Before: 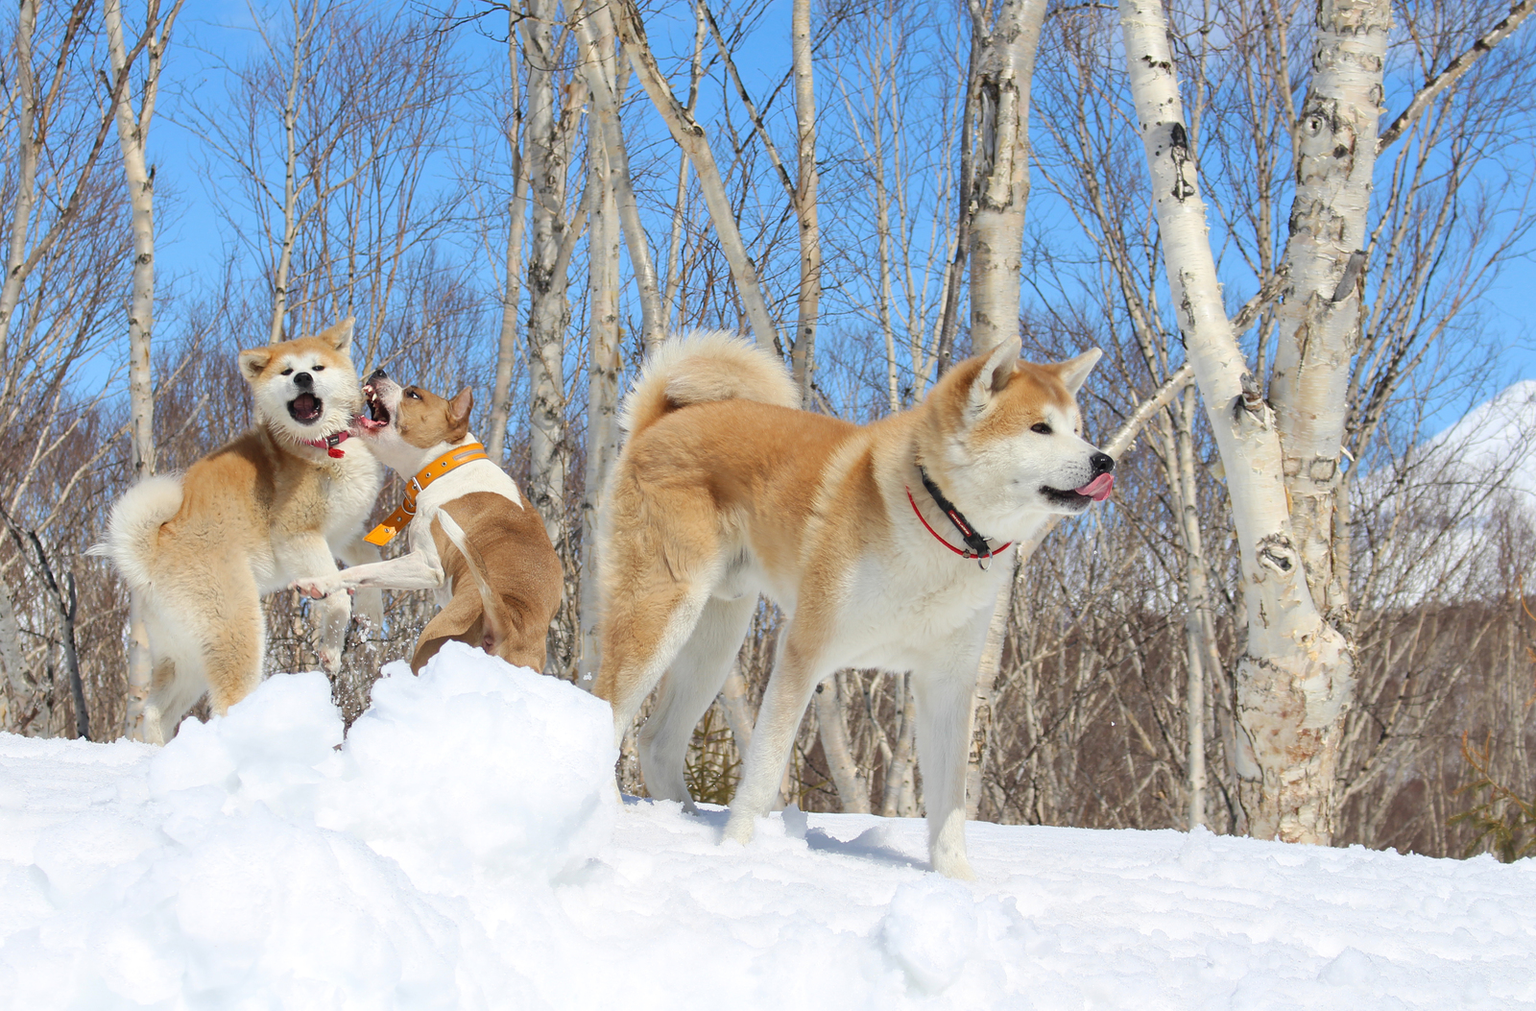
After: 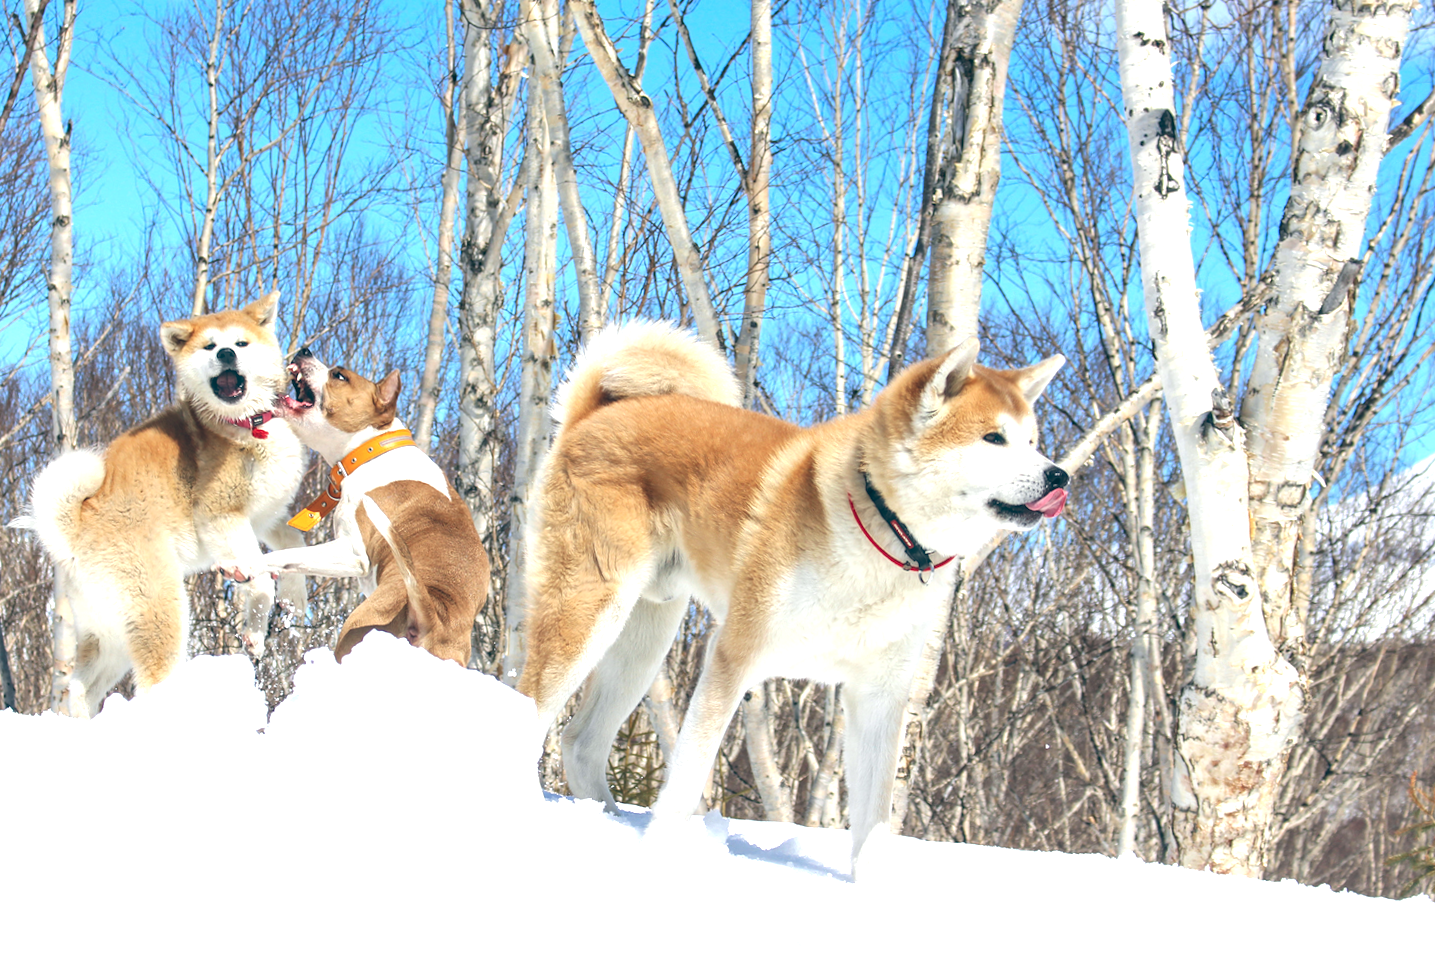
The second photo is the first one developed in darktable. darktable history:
crop and rotate: angle -2.38°
exposure: black level correction 0.001, exposure 0.5 EV, compensate exposure bias true, compensate highlight preservation false
local contrast: on, module defaults
color balance: lift [1.016, 0.983, 1, 1.017], gamma [0.958, 1, 1, 1], gain [0.981, 1.007, 0.993, 1.002], input saturation 118.26%, contrast 13.43%, contrast fulcrum 21.62%, output saturation 82.76%
rotate and perspective: rotation 0.074°, lens shift (vertical) 0.096, lens shift (horizontal) -0.041, crop left 0.043, crop right 0.952, crop top 0.024, crop bottom 0.979
